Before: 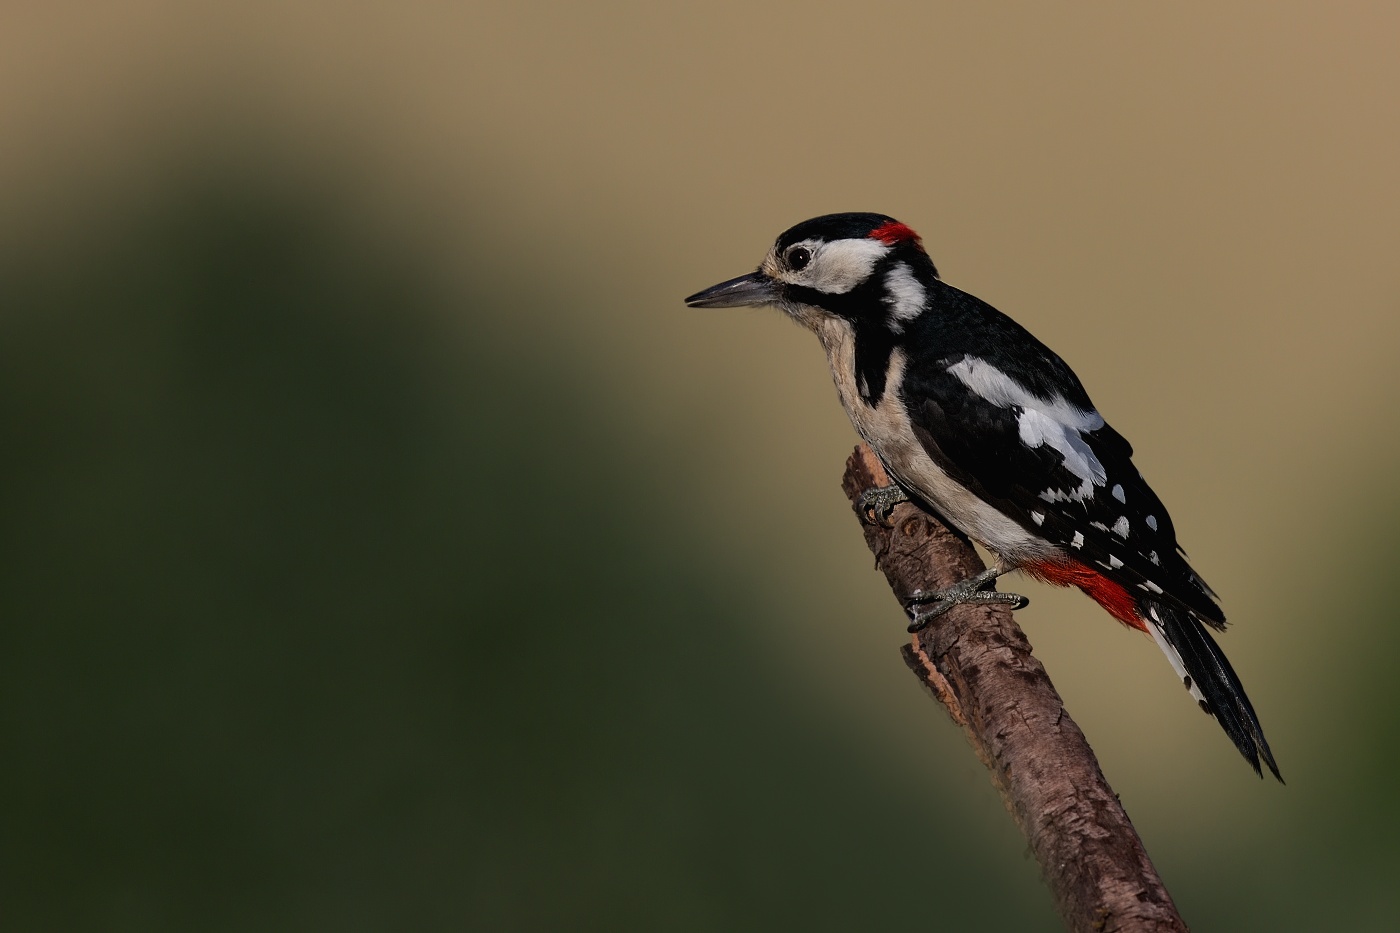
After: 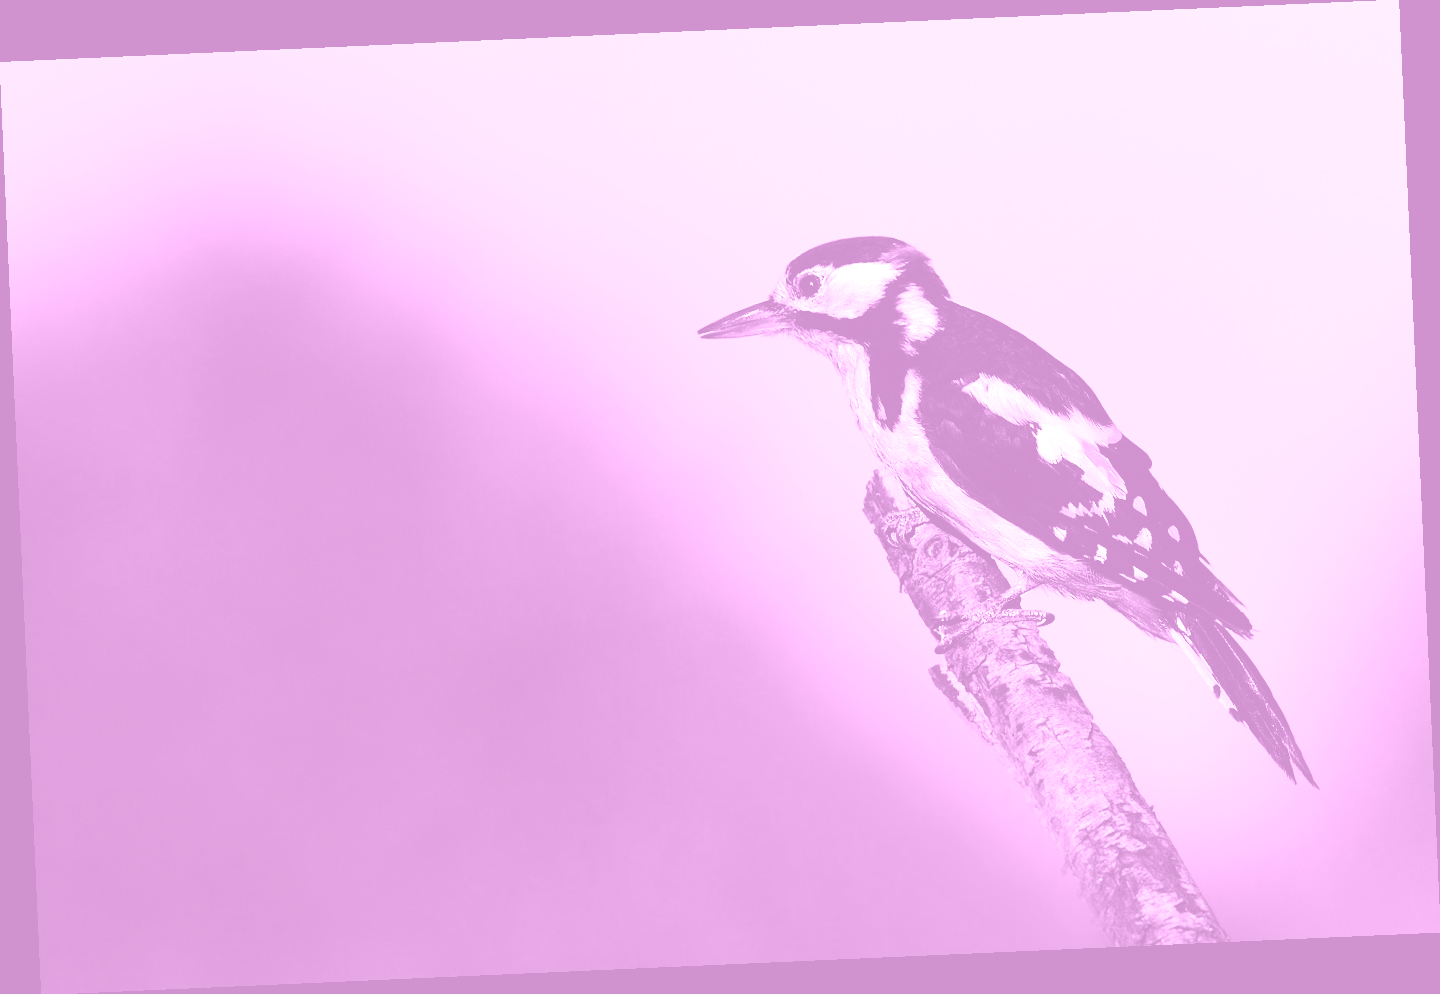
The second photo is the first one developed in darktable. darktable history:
colorize: hue 331.2°, saturation 75%, source mix 30.28%, lightness 70.52%, version 1
contrast brightness saturation: contrast 0.24, brightness -0.24, saturation 0.14
exposure: black level correction 0, exposure 1.625 EV, compensate exposure bias true, compensate highlight preservation false
rotate and perspective: rotation -2.56°, automatic cropping off
